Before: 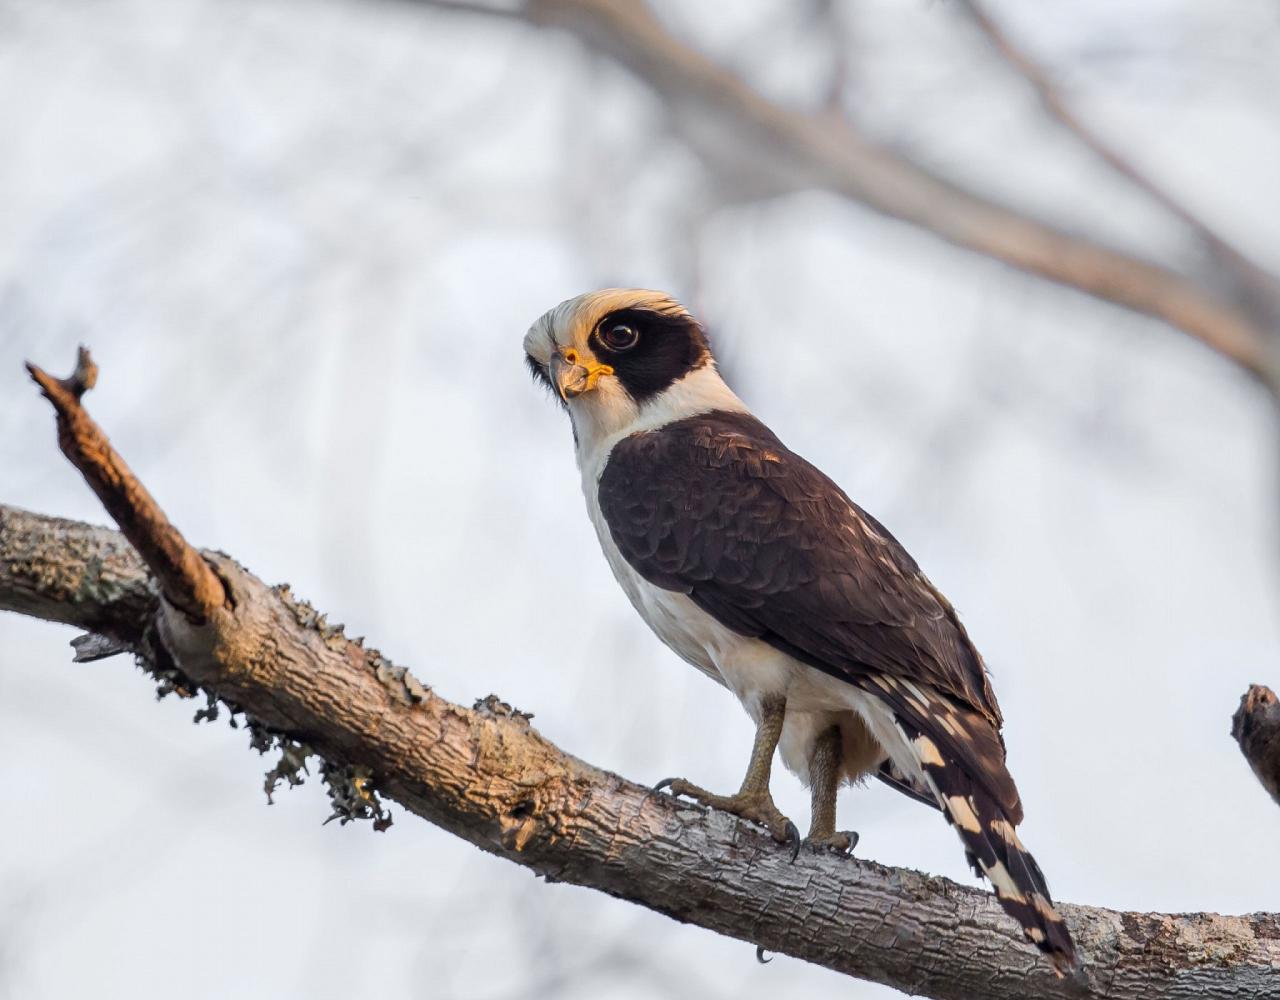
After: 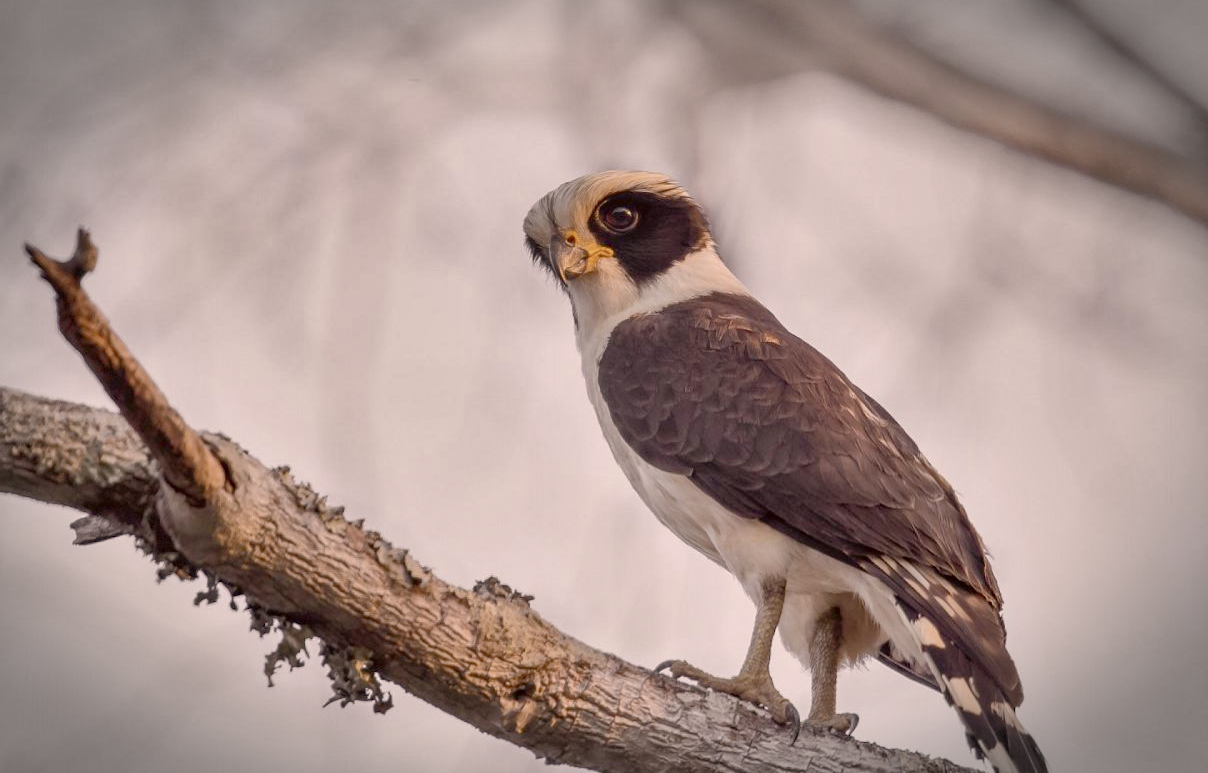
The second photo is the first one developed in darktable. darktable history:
color correction: highlights a* 10.18, highlights b* 9.73, shadows a* 8.36, shadows b* 8.04, saturation 0.784
crop and rotate: angle 0.046°, top 11.766%, right 5.498%, bottom 10.808%
shadows and highlights: shadows 30.64, highlights -62.51, soften with gaussian
vignetting: brightness -0.575, automatic ratio true, dithering 8-bit output
tone curve: curves: ch0 [(0, 0) (0.004, 0.008) (0.077, 0.156) (0.169, 0.29) (0.774, 0.774) (0.988, 0.926)], preserve colors none
